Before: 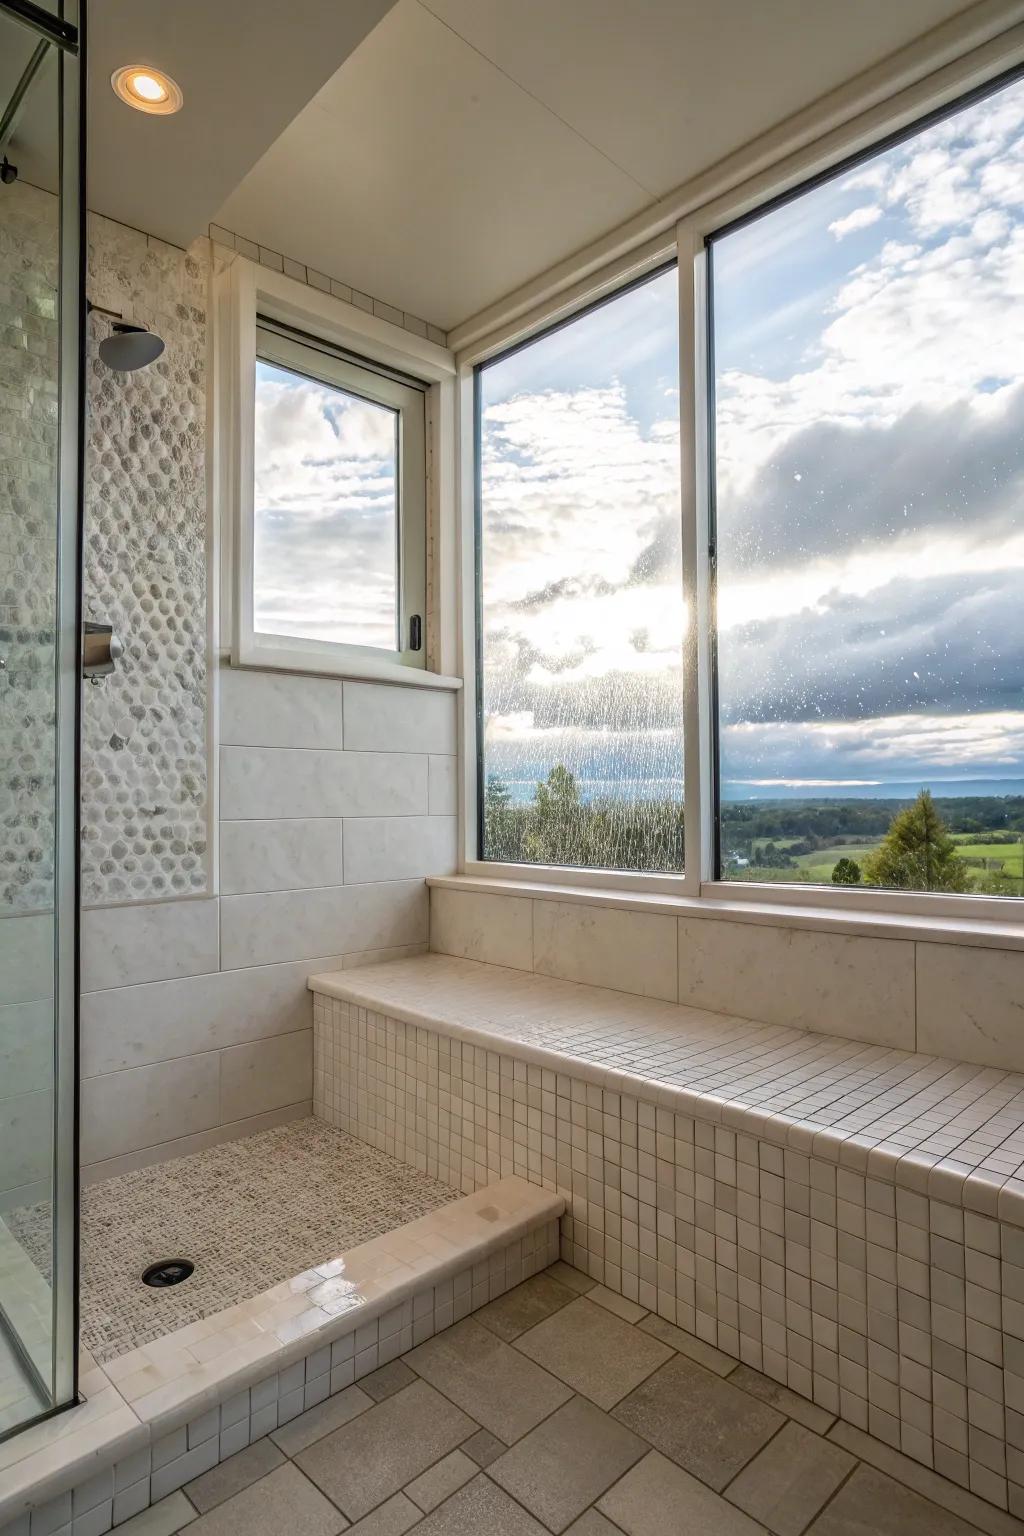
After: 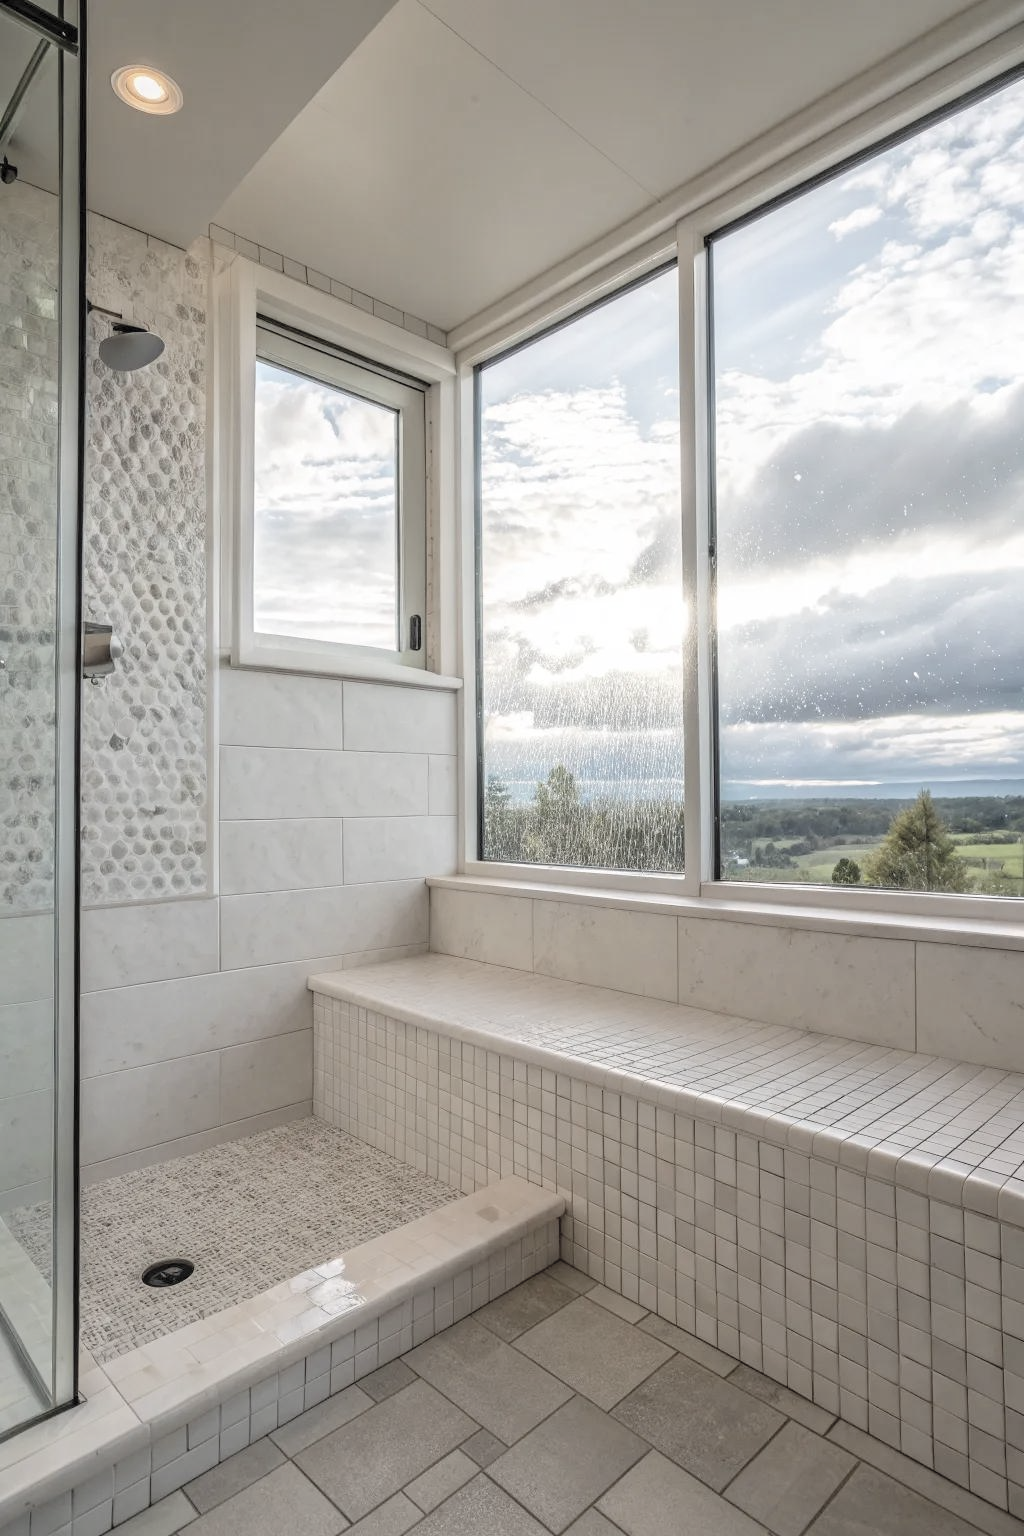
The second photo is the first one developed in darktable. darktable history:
contrast brightness saturation: brightness 0.18, saturation -0.5
